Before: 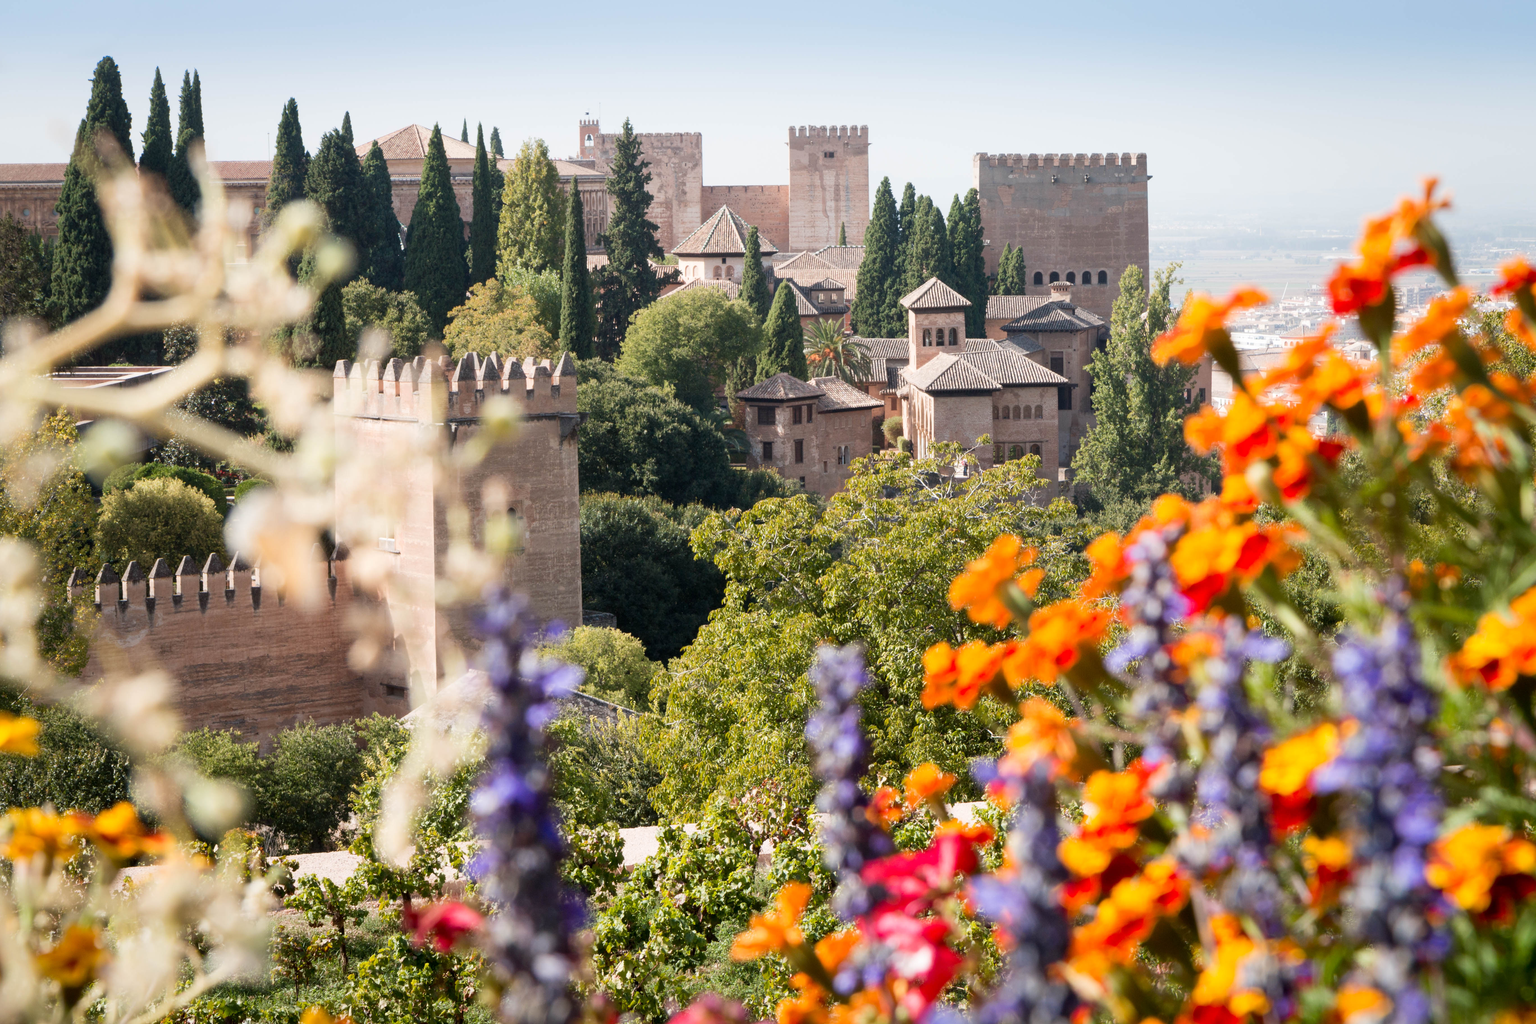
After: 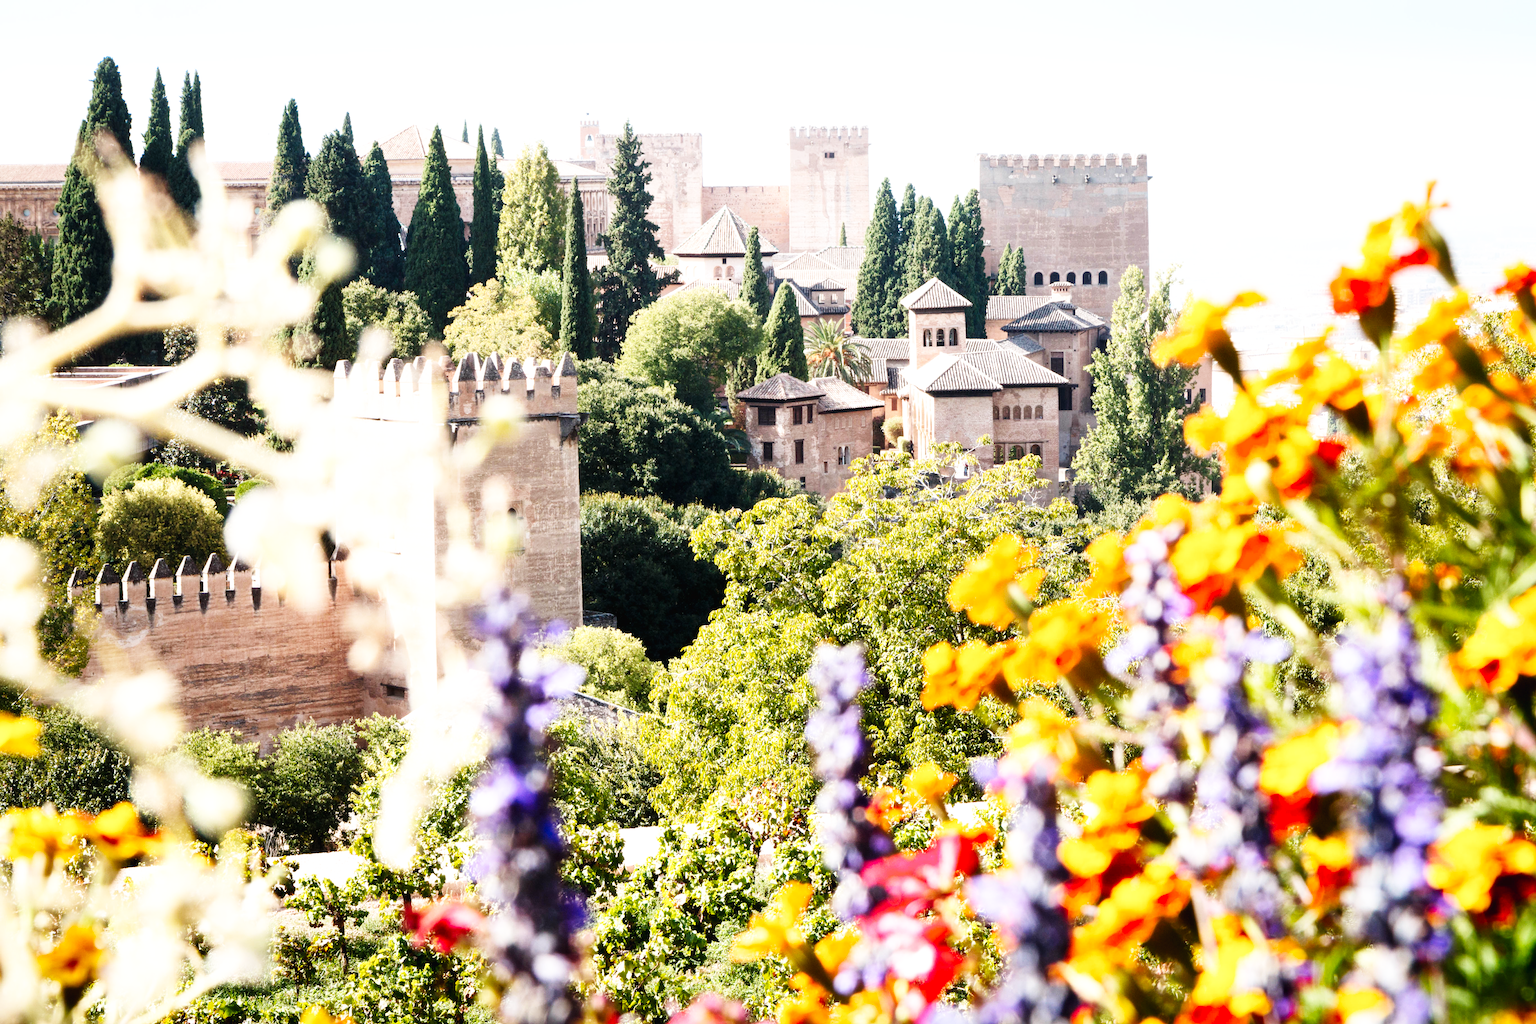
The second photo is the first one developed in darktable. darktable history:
exposure: compensate highlight preservation false
tone equalizer: -8 EV -0.417 EV, -7 EV -0.389 EV, -6 EV -0.333 EV, -5 EV -0.222 EV, -3 EV 0.222 EV, -2 EV 0.333 EV, -1 EV 0.389 EV, +0 EV 0.417 EV, edges refinement/feathering 500, mask exposure compensation -1.57 EV, preserve details no
base curve: curves: ch0 [(0, 0.003) (0.001, 0.002) (0.006, 0.004) (0.02, 0.022) (0.048, 0.086) (0.094, 0.234) (0.162, 0.431) (0.258, 0.629) (0.385, 0.8) (0.548, 0.918) (0.751, 0.988) (1, 1)], preserve colors none
